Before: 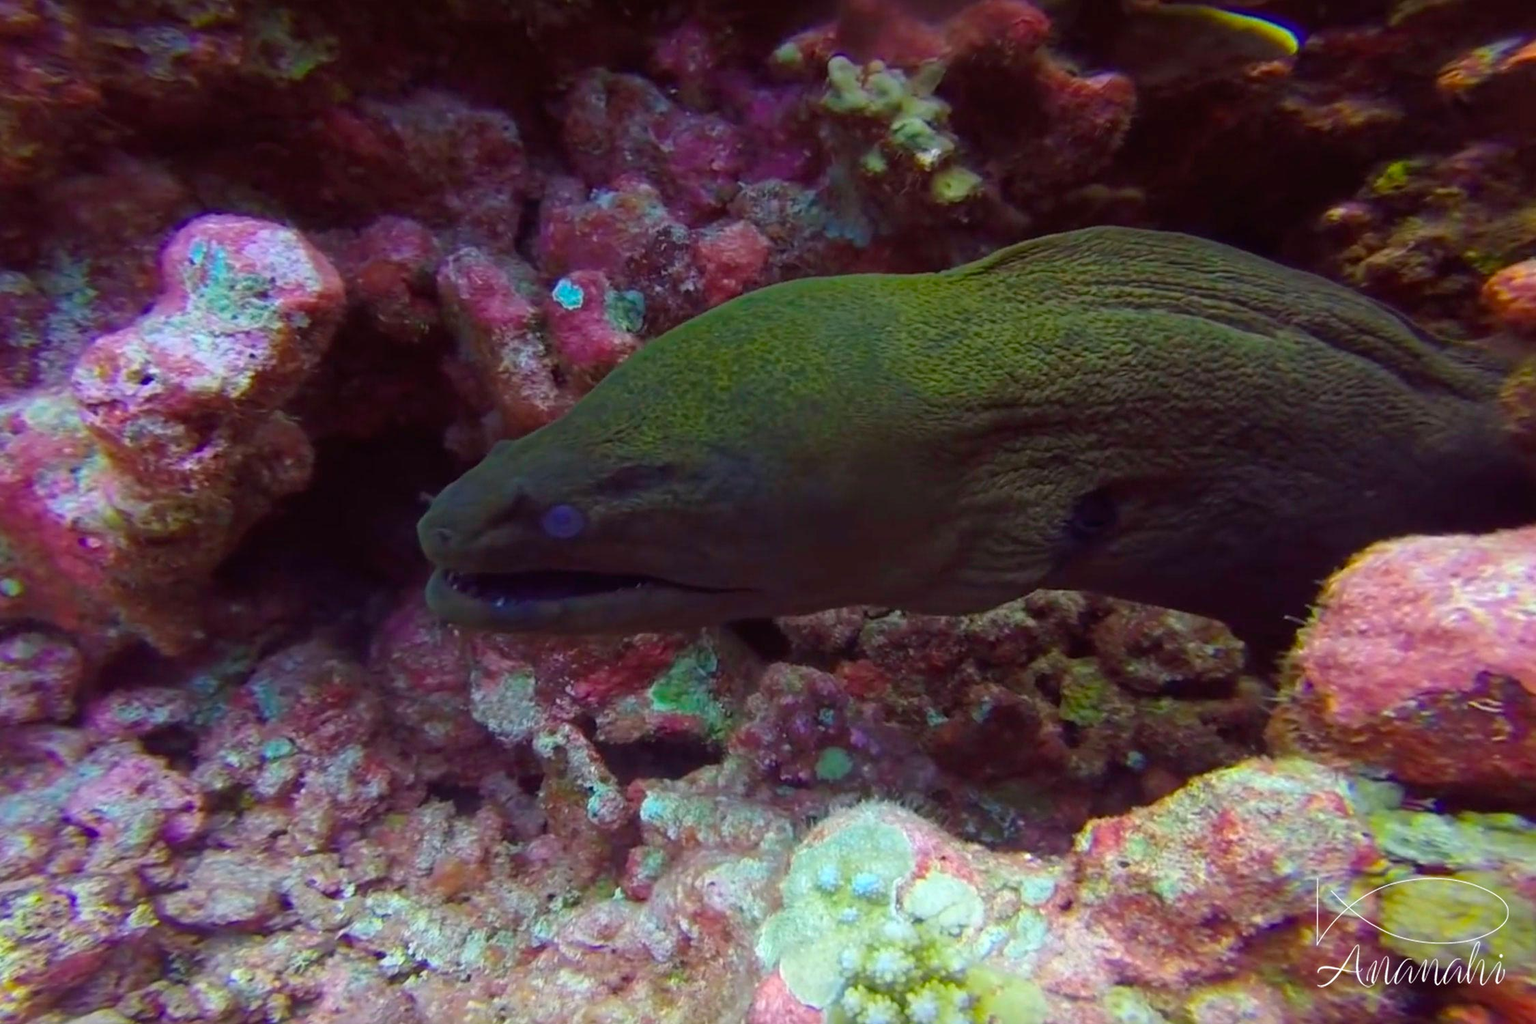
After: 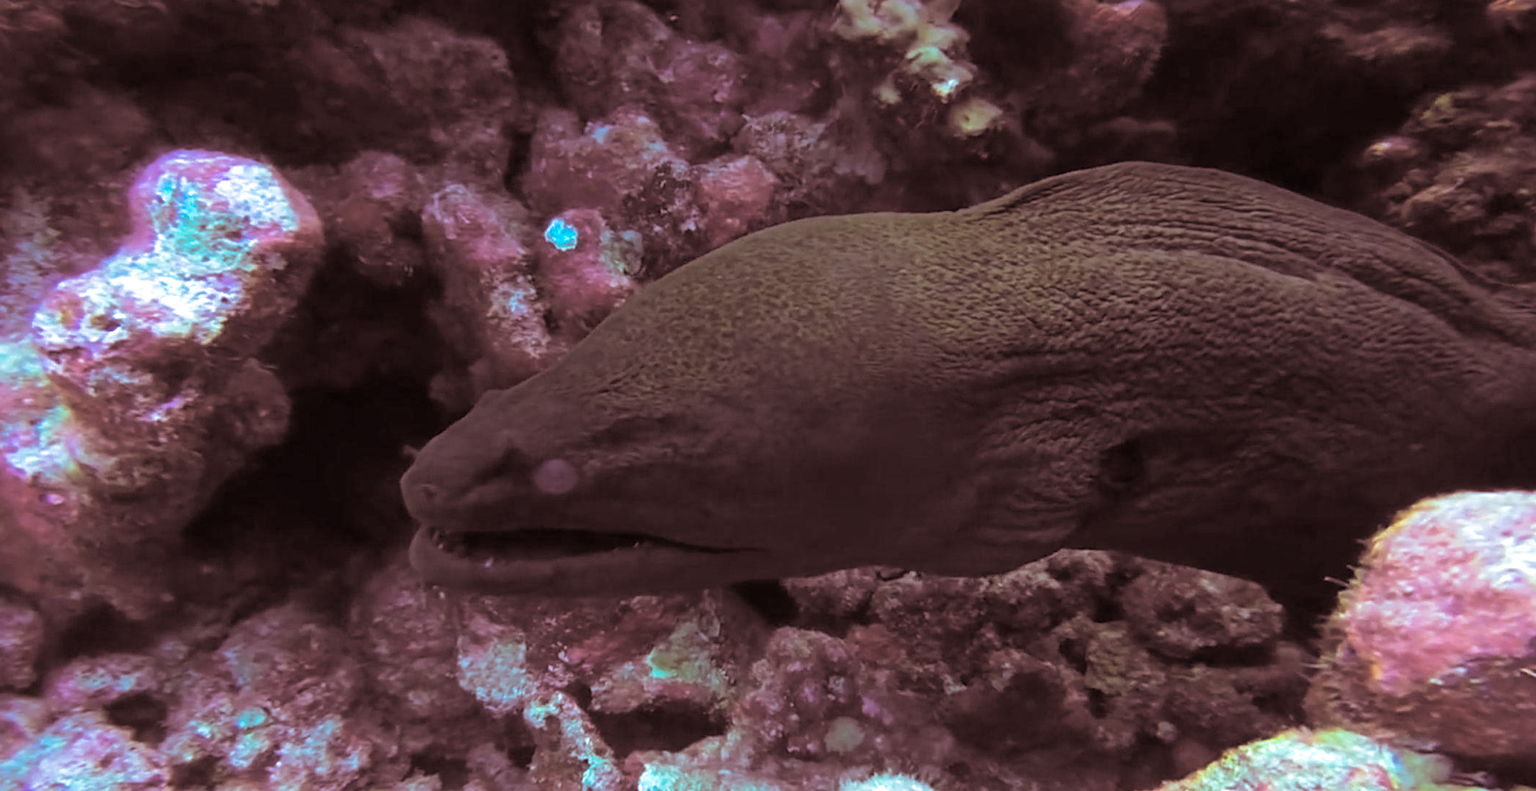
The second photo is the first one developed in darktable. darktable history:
crop: left 2.737%, top 7.287%, right 3.421%, bottom 20.179%
exposure: black level correction 0.001, exposure 0.5 EV, compensate exposure bias true, compensate highlight preservation false
color correction: highlights a* -11.71, highlights b* -15.58
split-toning: shadows › saturation 0.3, highlights › hue 180°, highlights › saturation 0.3, compress 0%
